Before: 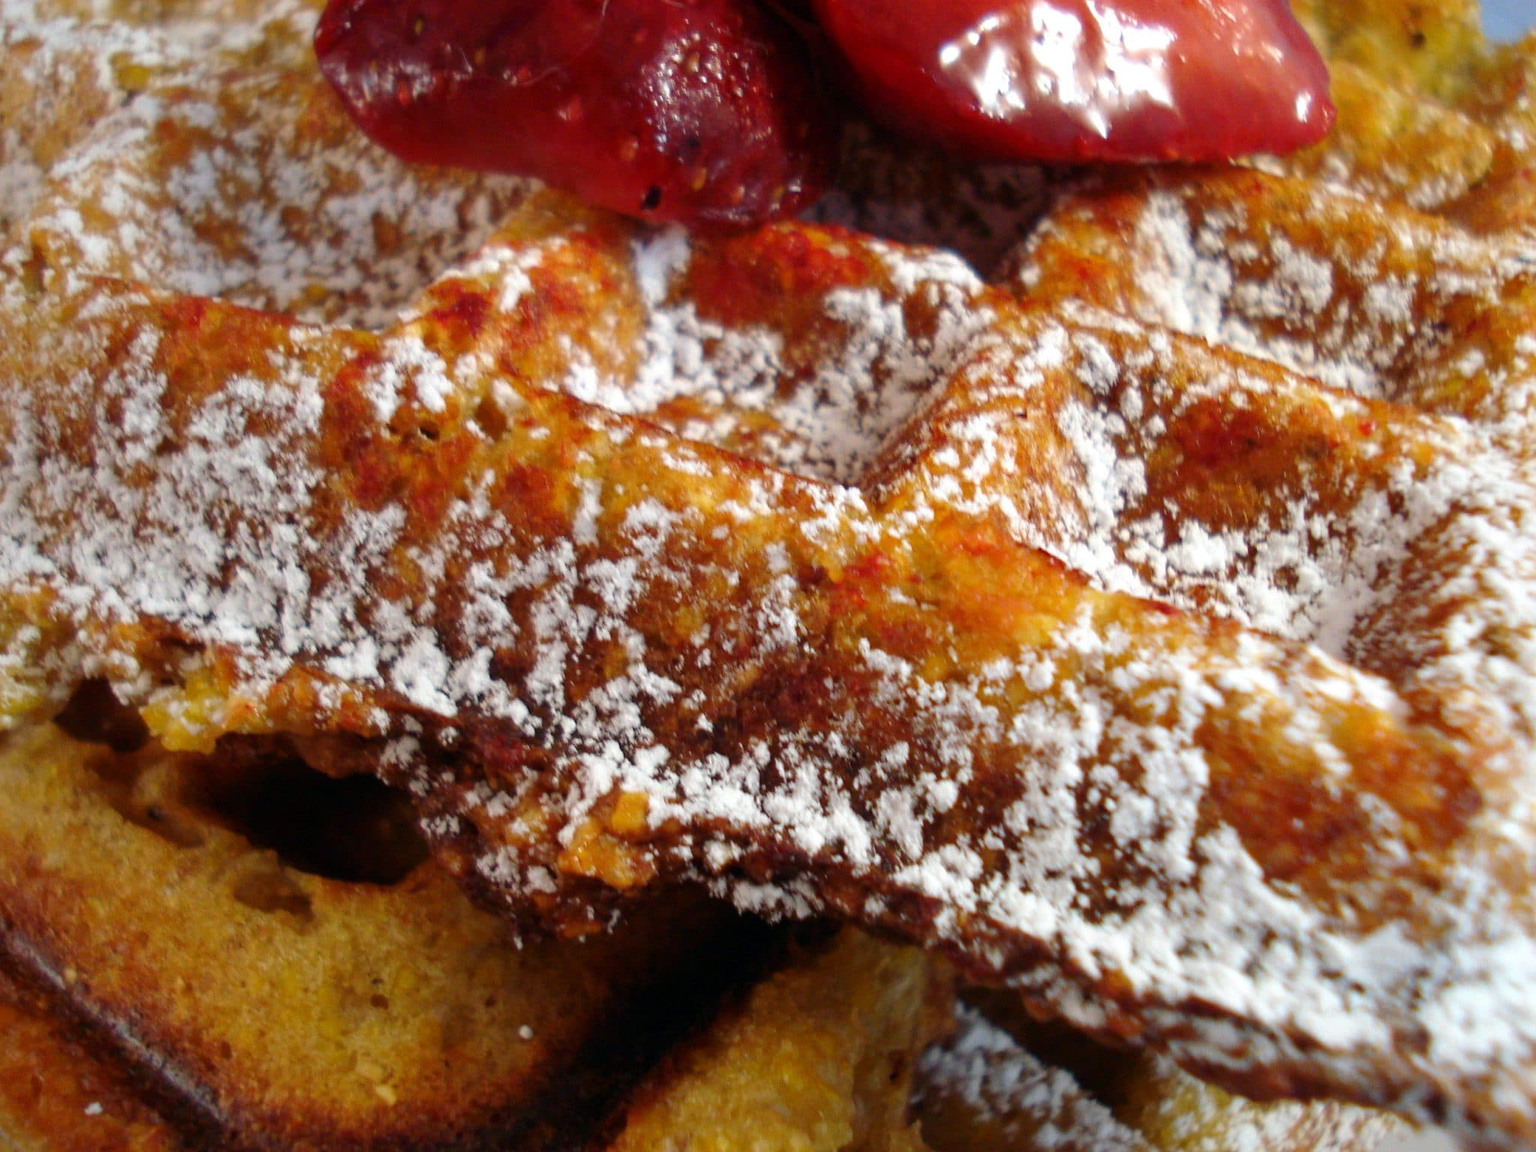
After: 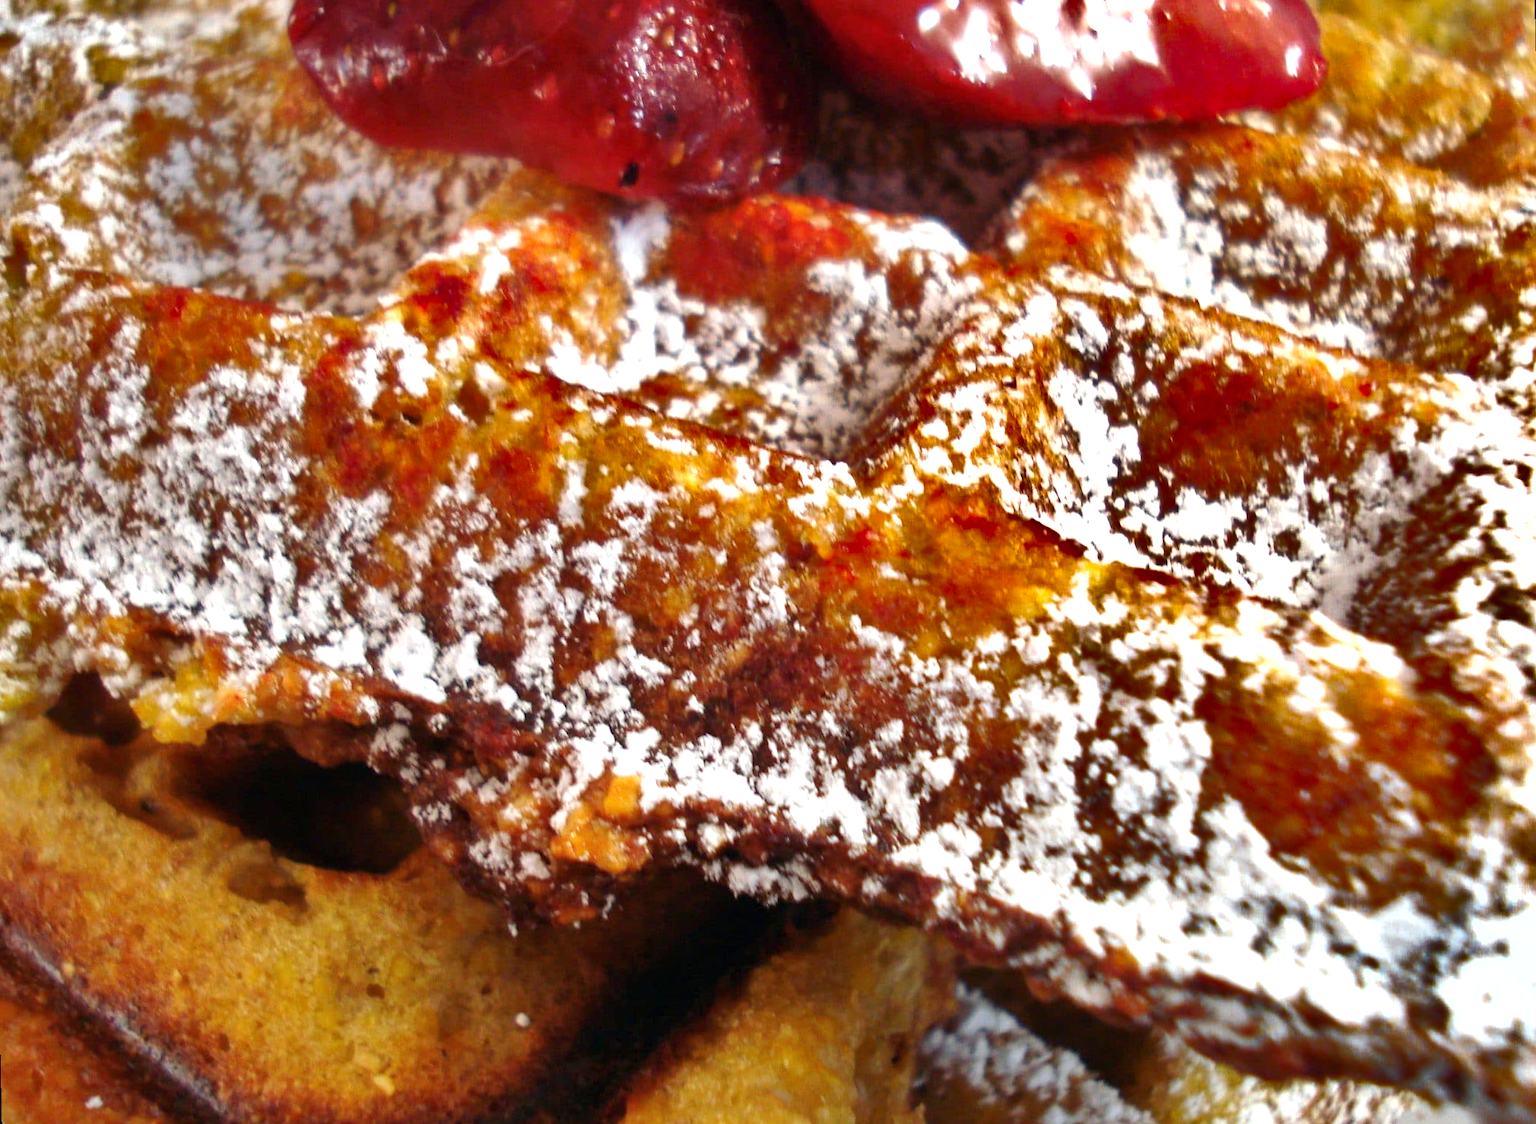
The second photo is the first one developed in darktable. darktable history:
shadows and highlights: shadows 24.5, highlights -78.15, soften with gaussian
exposure: black level correction 0, exposure 0.7 EV, compensate exposure bias true, compensate highlight preservation false
rotate and perspective: rotation -1.32°, lens shift (horizontal) -0.031, crop left 0.015, crop right 0.985, crop top 0.047, crop bottom 0.982
